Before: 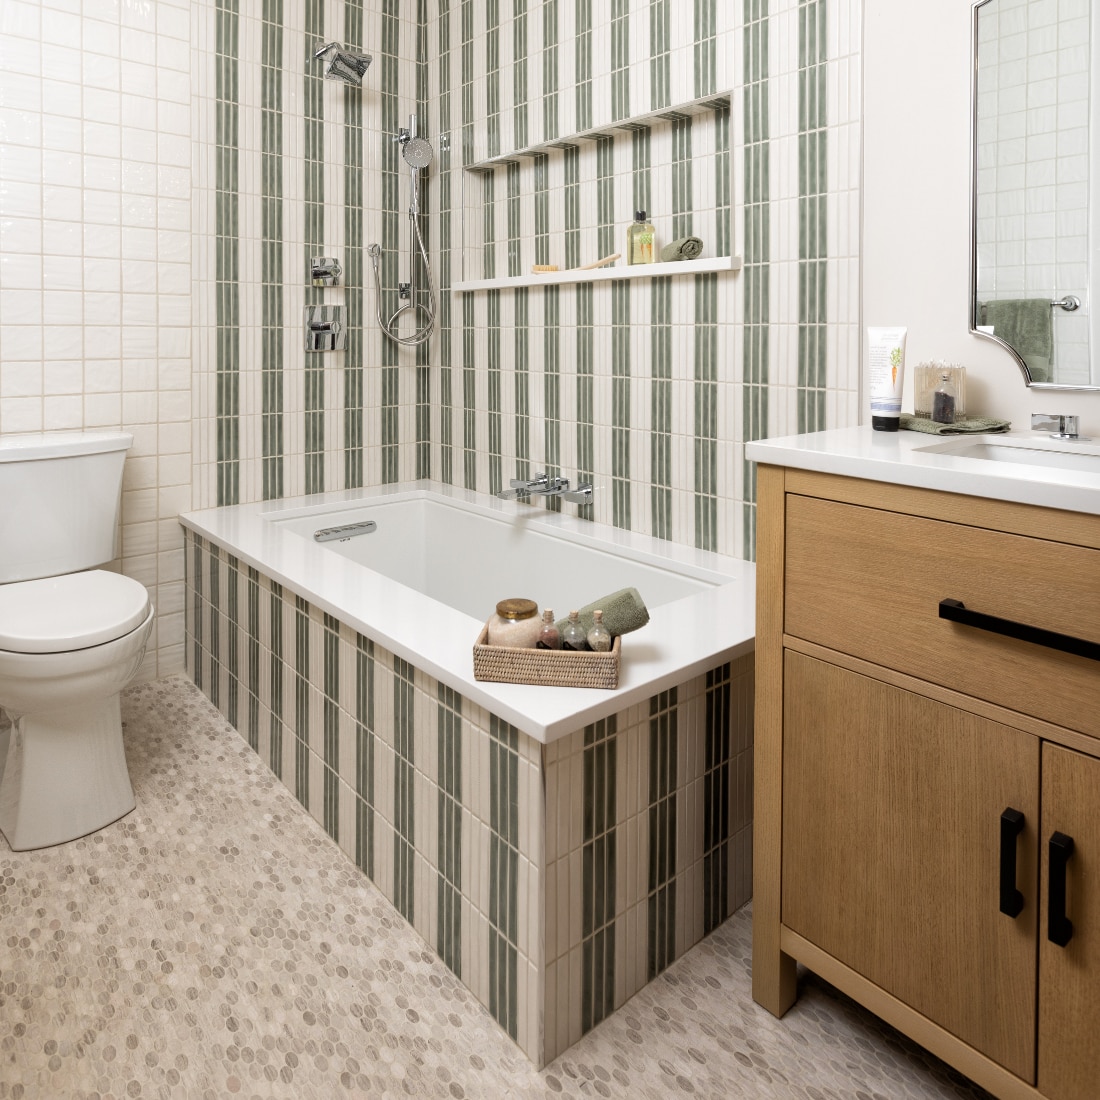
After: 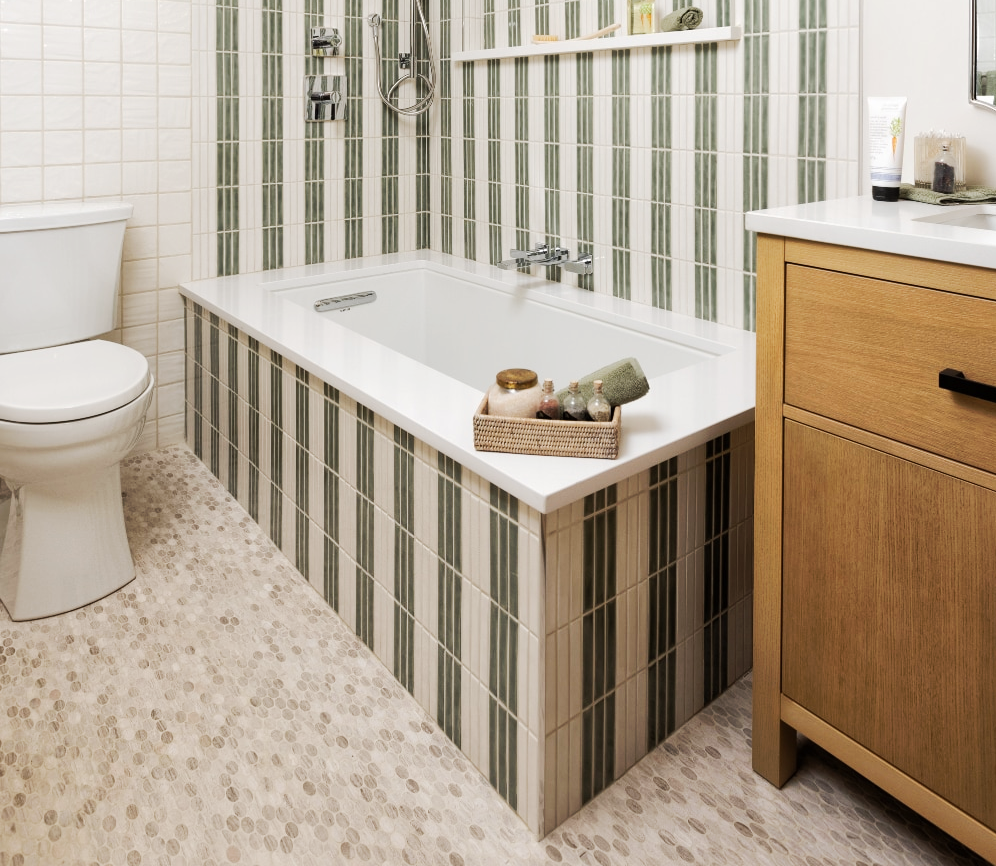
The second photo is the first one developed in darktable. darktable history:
crop: top 20.916%, right 9.437%, bottom 0.316%
tone curve: curves: ch0 [(0, 0) (0.003, 0.005) (0.011, 0.011) (0.025, 0.022) (0.044, 0.035) (0.069, 0.051) (0.1, 0.073) (0.136, 0.106) (0.177, 0.147) (0.224, 0.195) (0.277, 0.253) (0.335, 0.315) (0.399, 0.388) (0.468, 0.488) (0.543, 0.586) (0.623, 0.685) (0.709, 0.764) (0.801, 0.838) (0.898, 0.908) (1, 1)], preserve colors none
